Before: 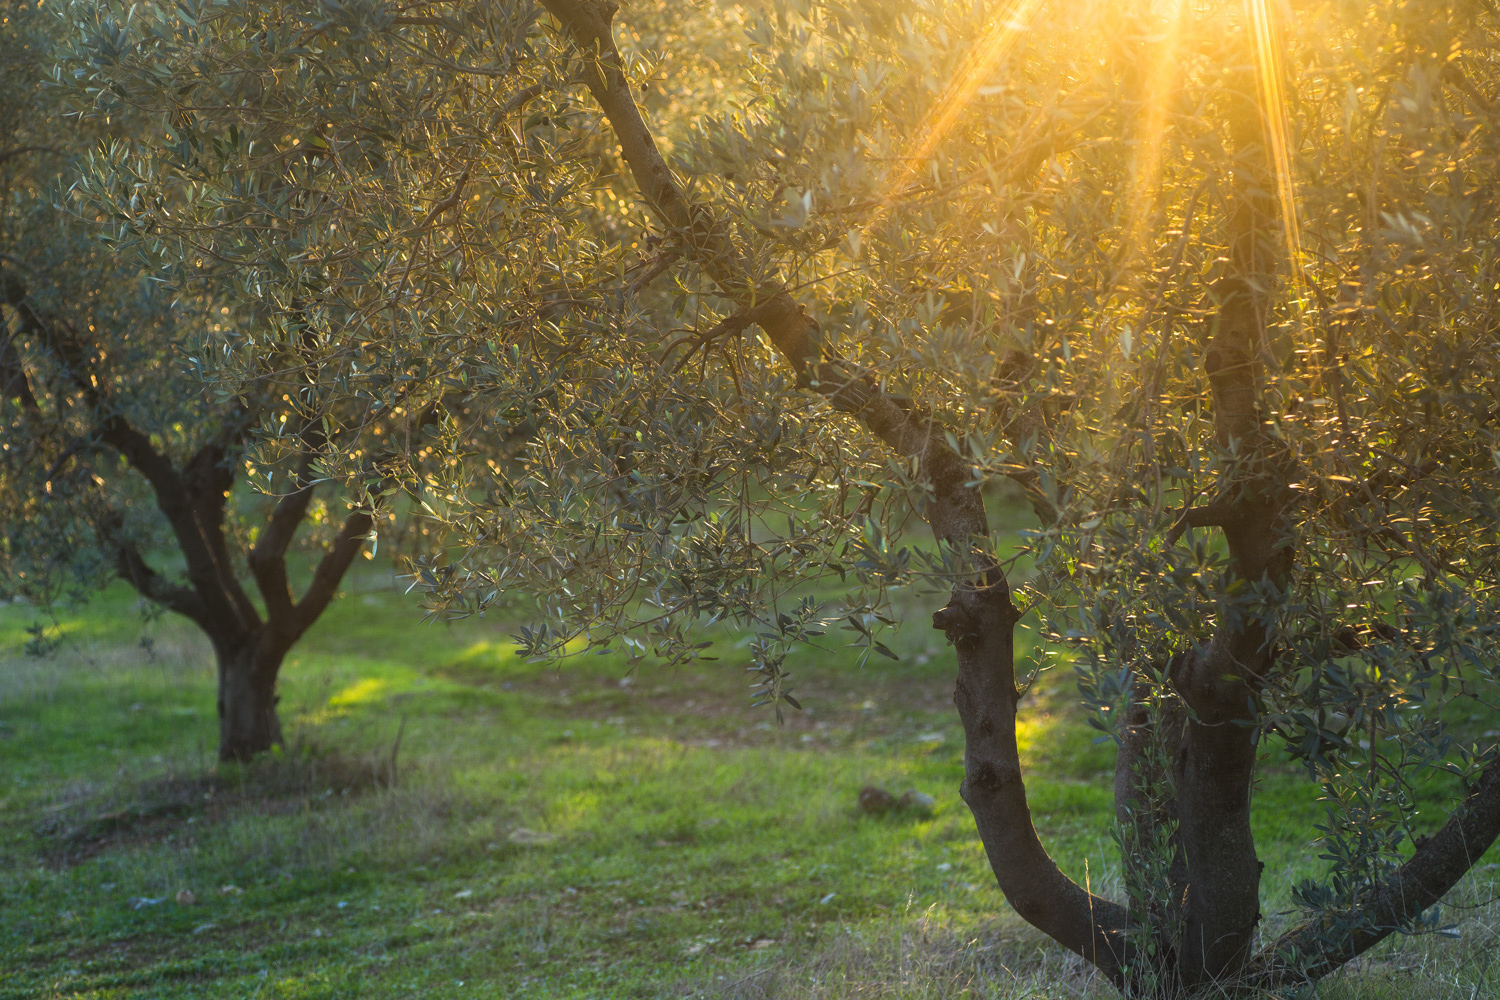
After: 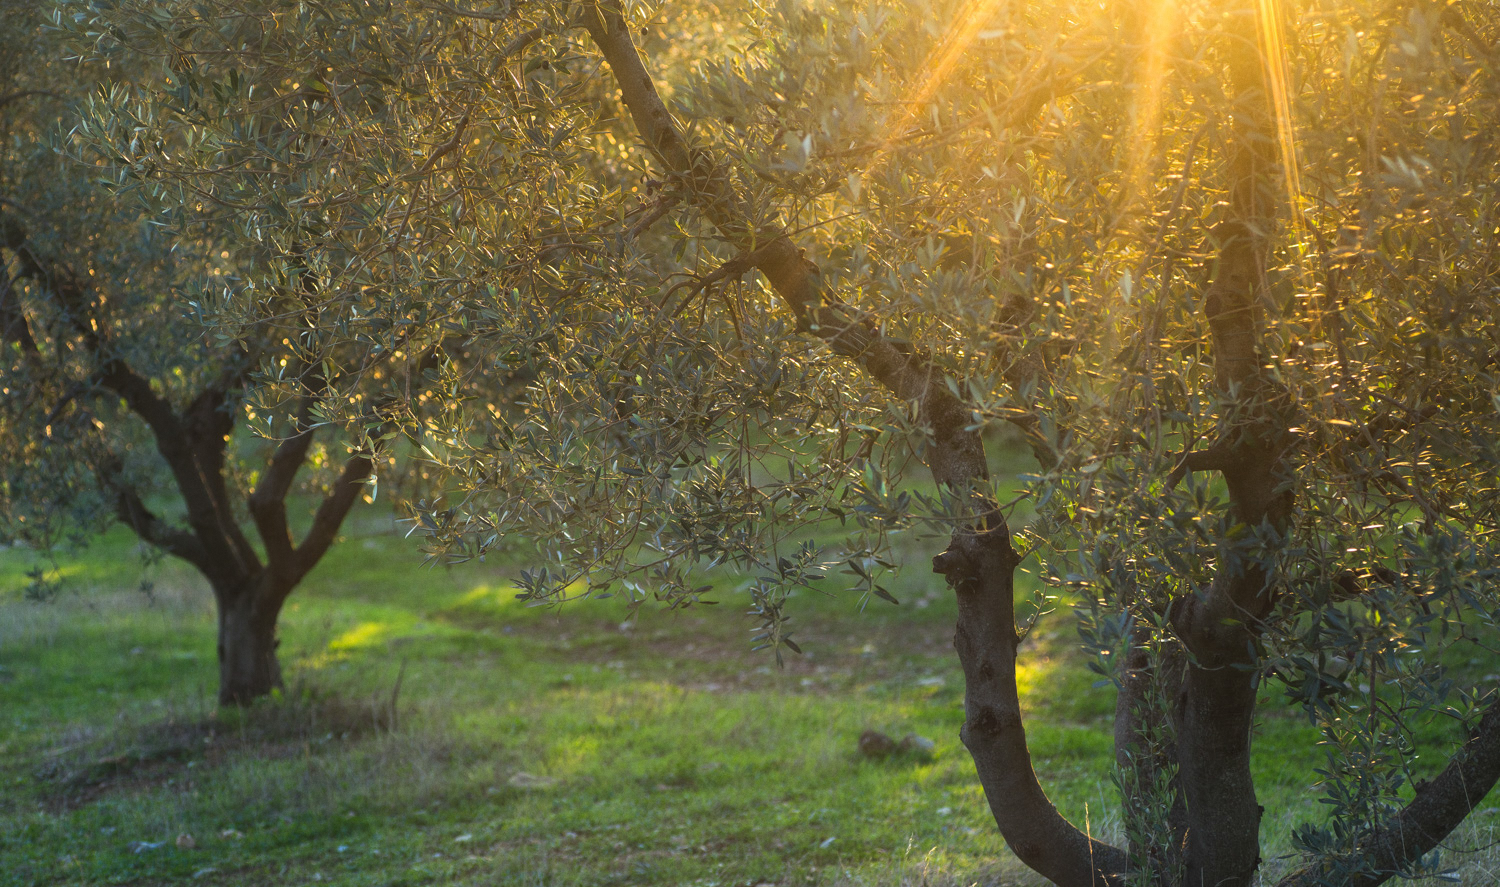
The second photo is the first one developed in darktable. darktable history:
crop and rotate: top 5.609%, bottom 5.609%
grain: coarseness 14.57 ISO, strength 8.8%
